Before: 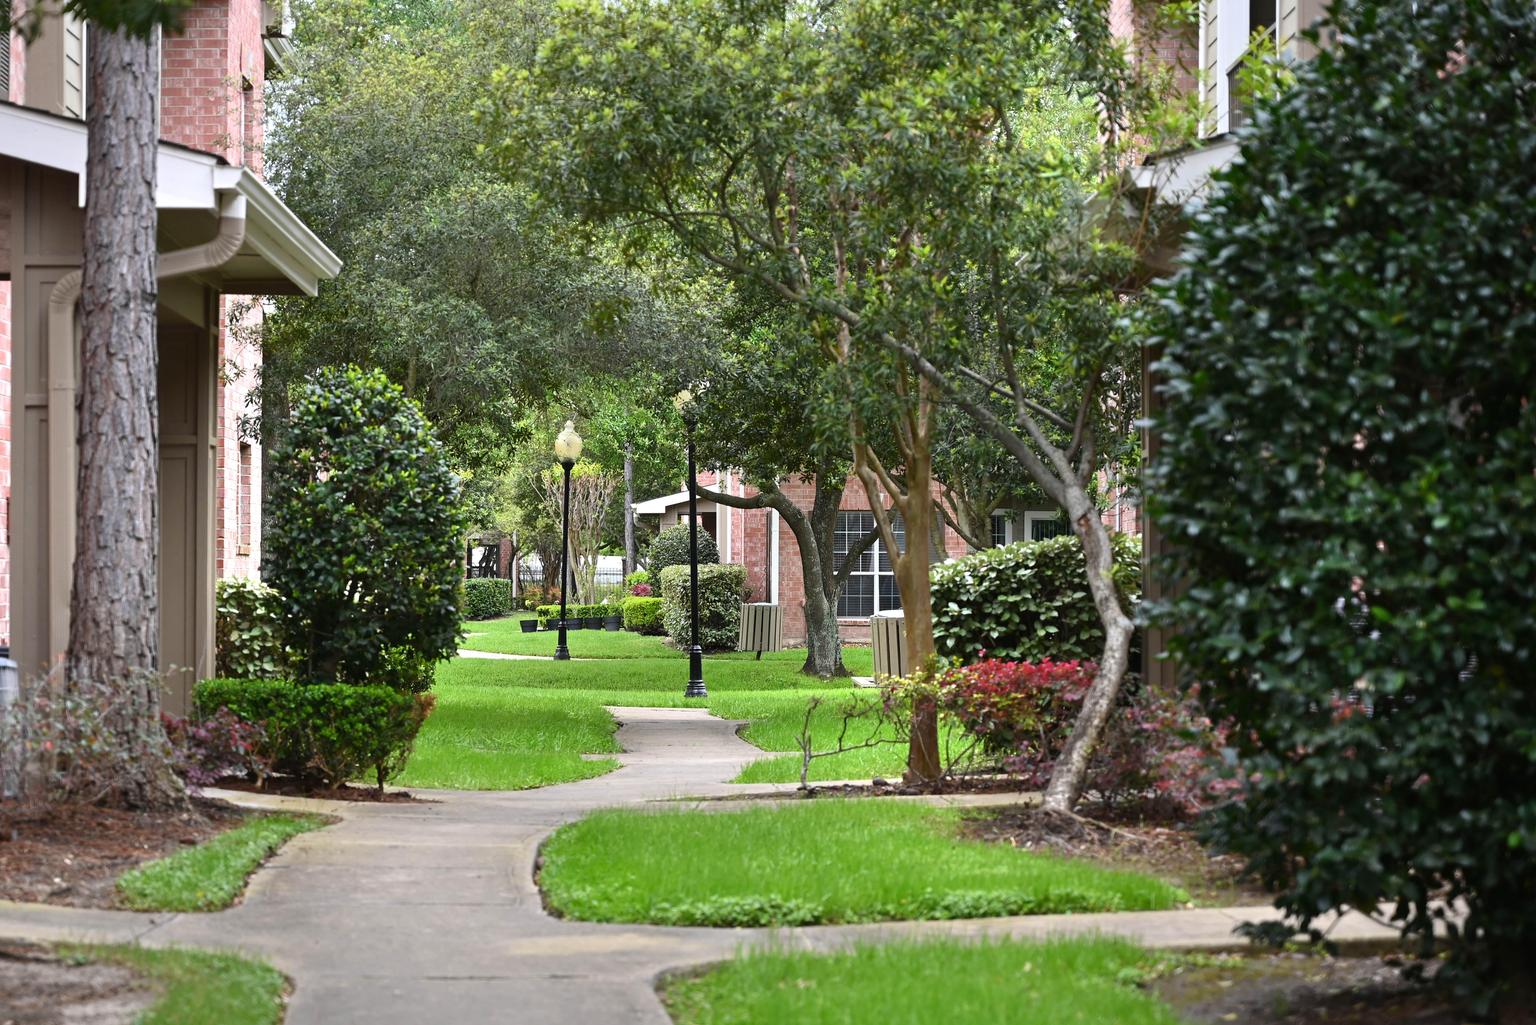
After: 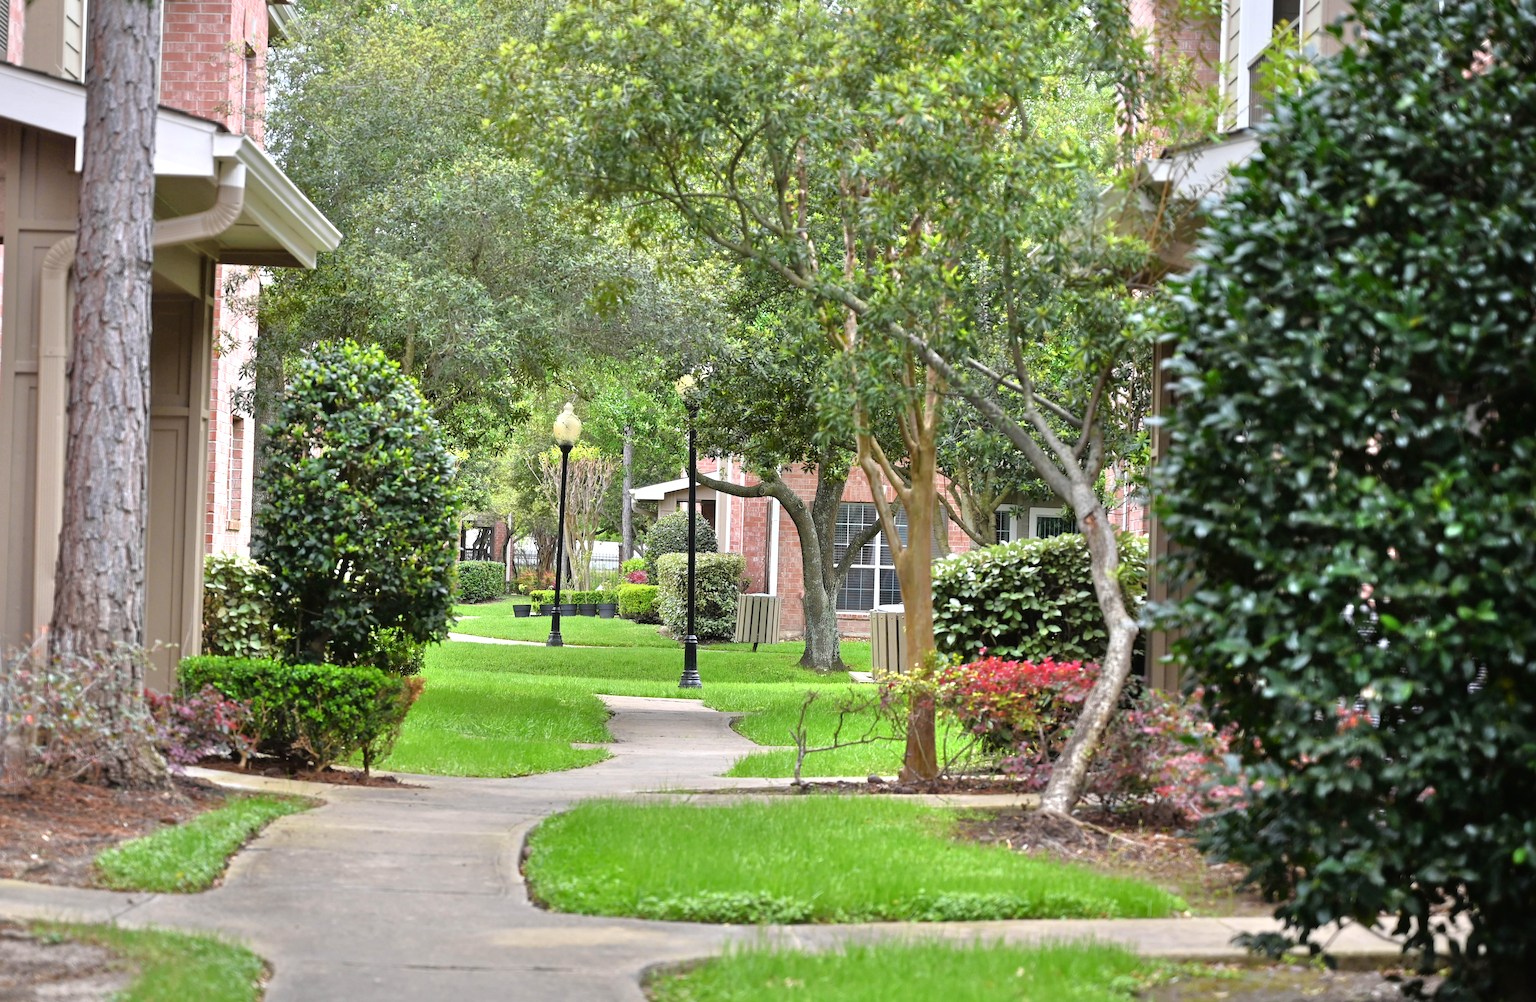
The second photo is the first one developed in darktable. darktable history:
tone equalizer: -7 EV 0.15 EV, -6 EV 0.6 EV, -5 EV 1.15 EV, -4 EV 1.33 EV, -3 EV 1.15 EV, -2 EV 0.6 EV, -1 EV 0.15 EV, mask exposure compensation -0.5 EV
rotate and perspective: rotation 1.57°, crop left 0.018, crop right 0.982, crop top 0.039, crop bottom 0.961
